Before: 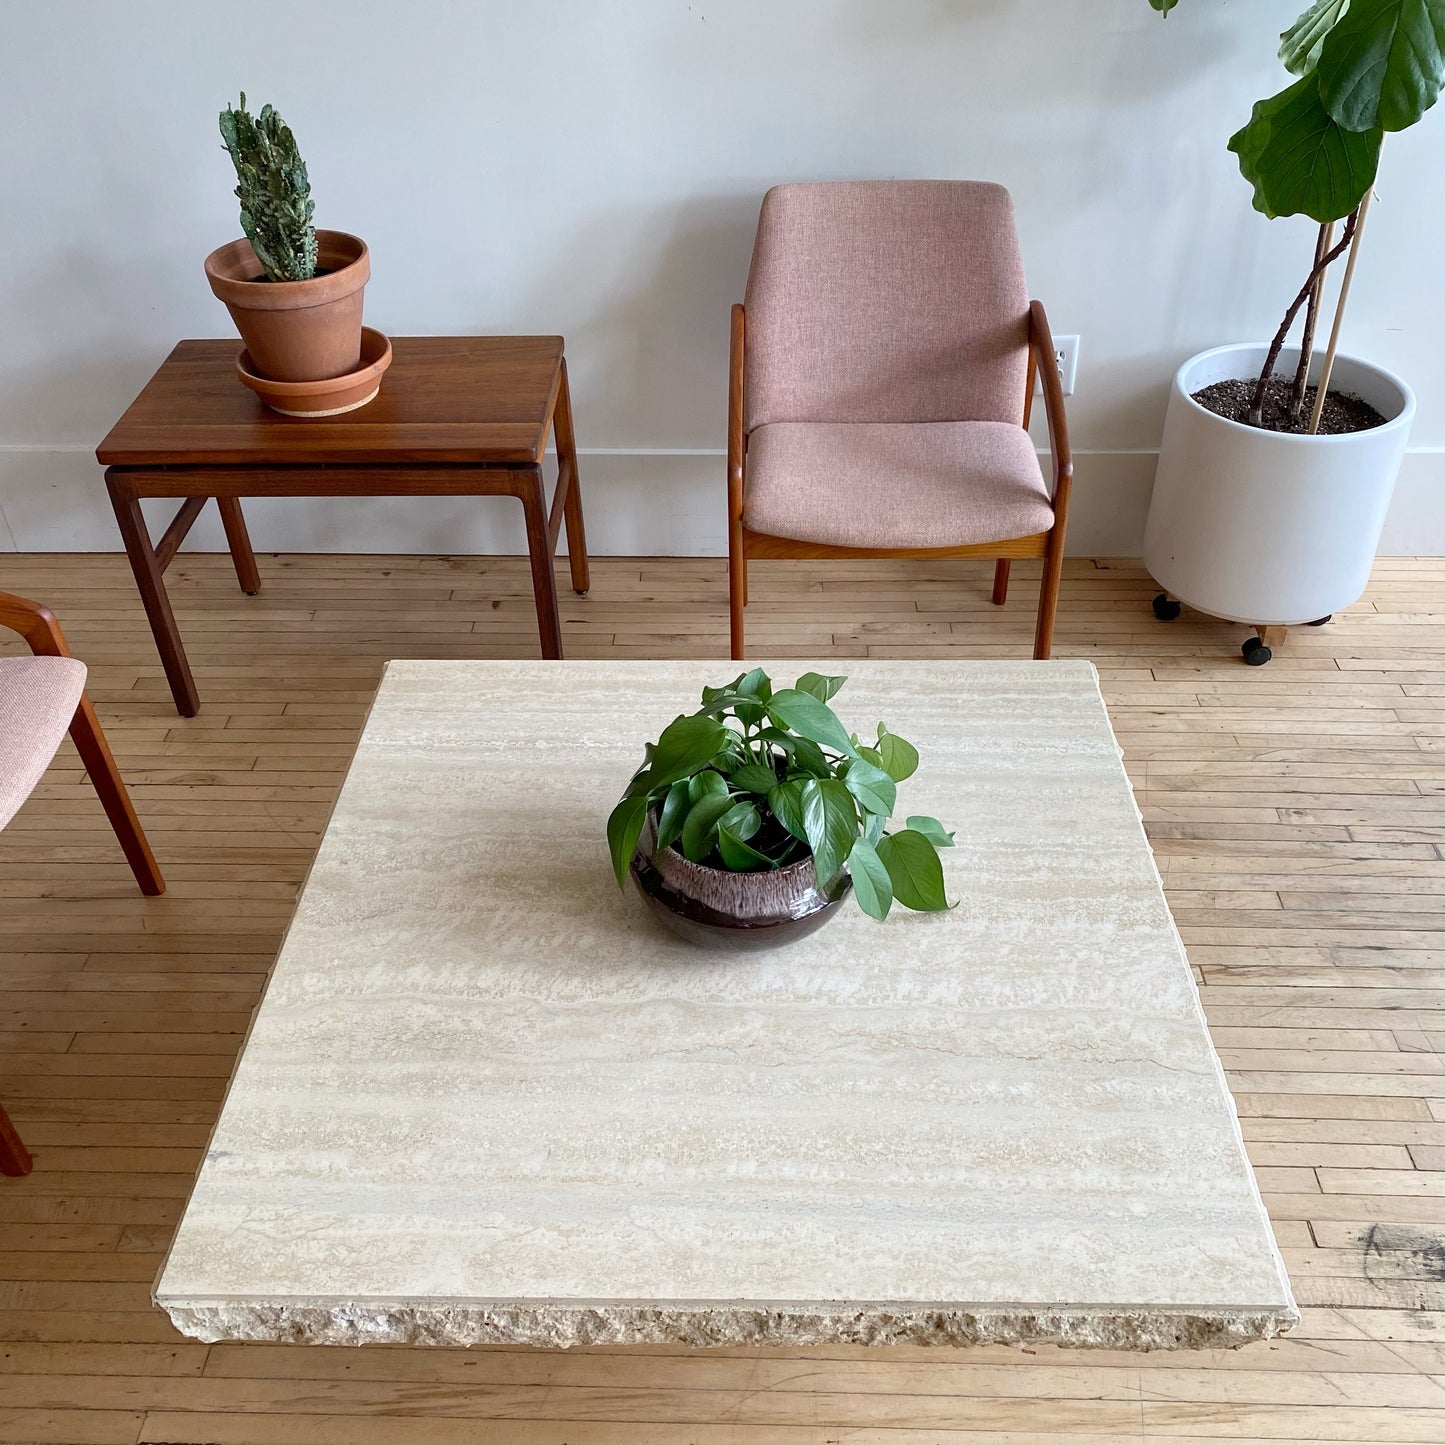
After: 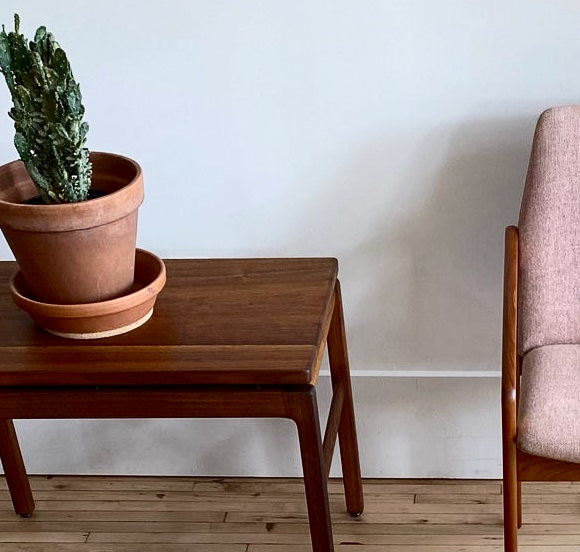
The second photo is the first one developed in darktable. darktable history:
crop: left 15.695%, top 5.455%, right 44.143%, bottom 56.278%
contrast brightness saturation: contrast 0.276
